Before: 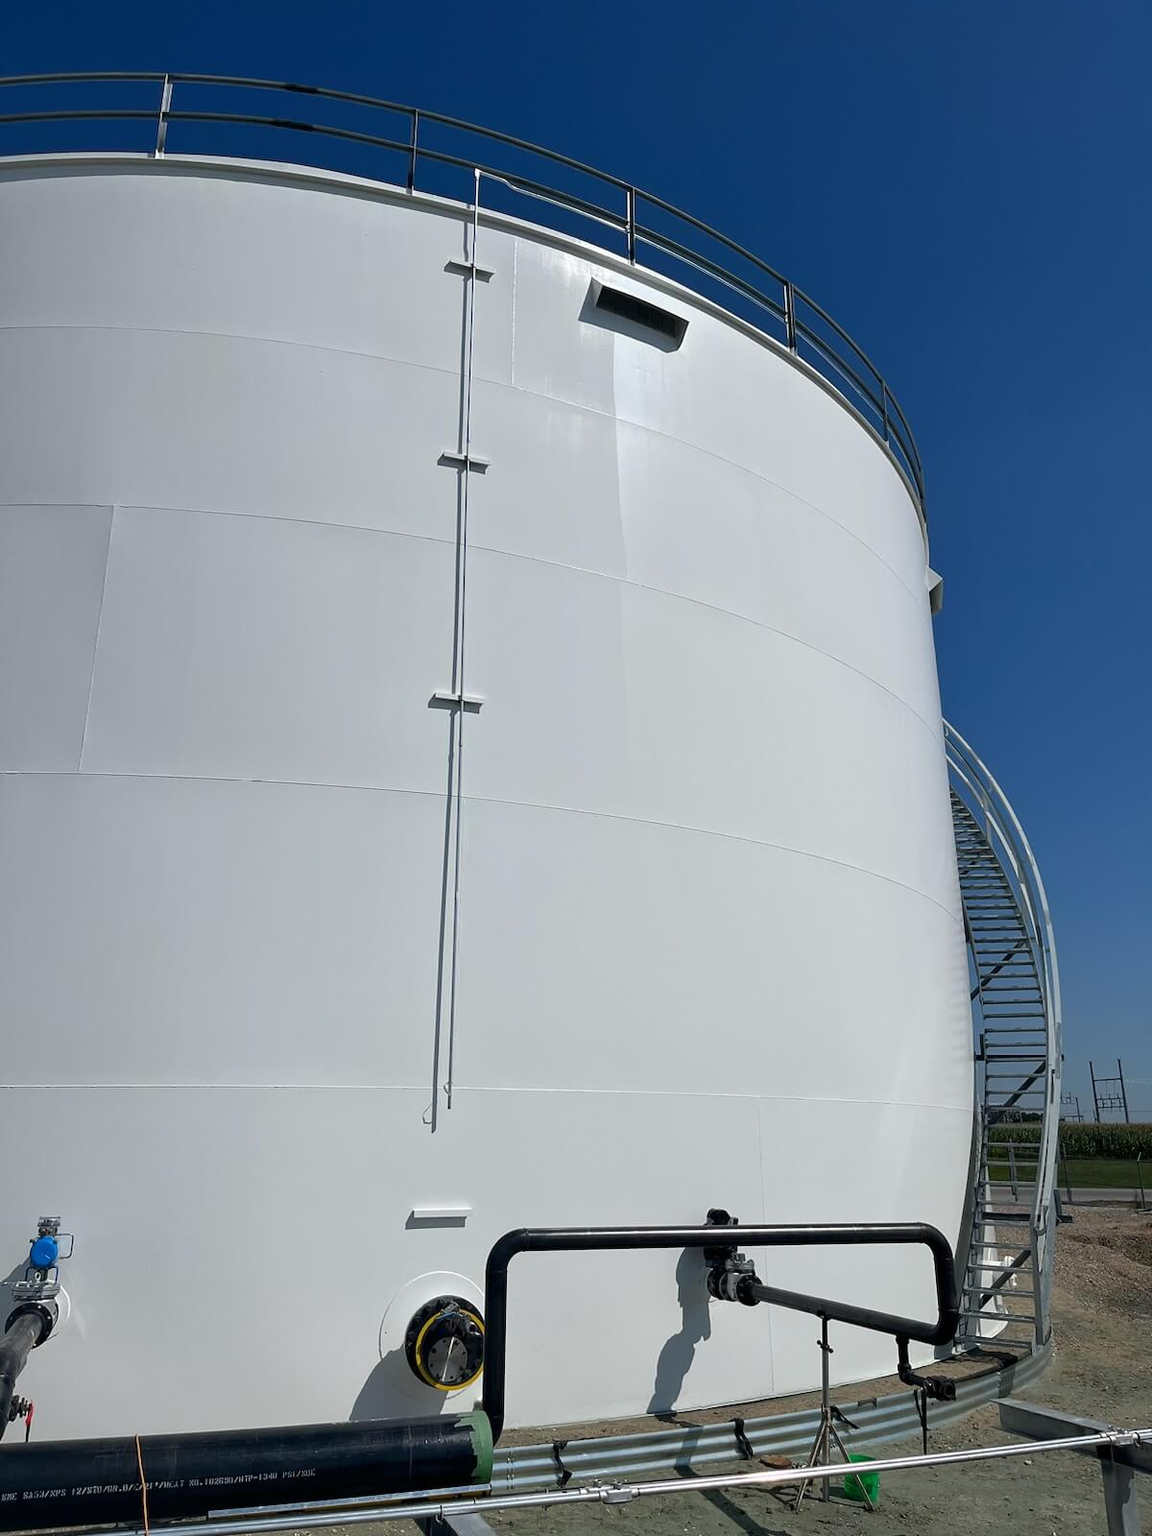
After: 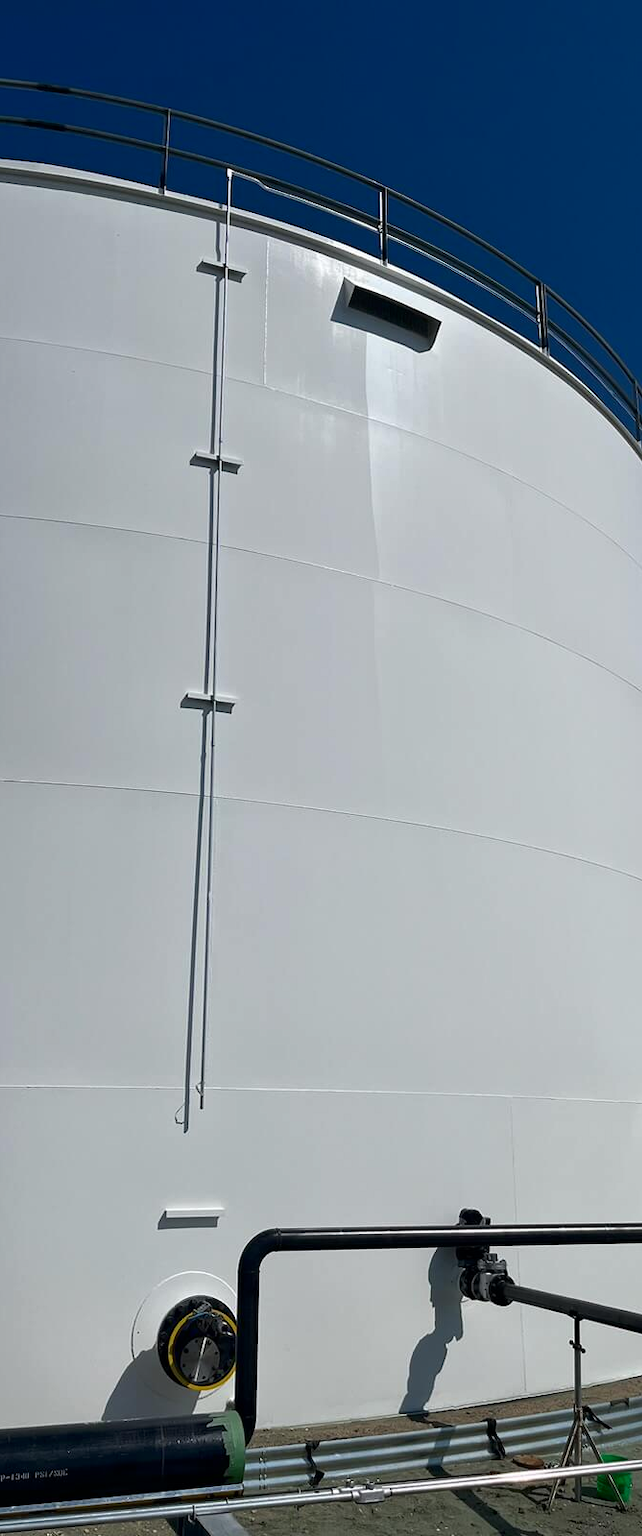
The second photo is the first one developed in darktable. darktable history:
contrast brightness saturation: brightness -0.092
crop: left 21.528%, right 22.674%
